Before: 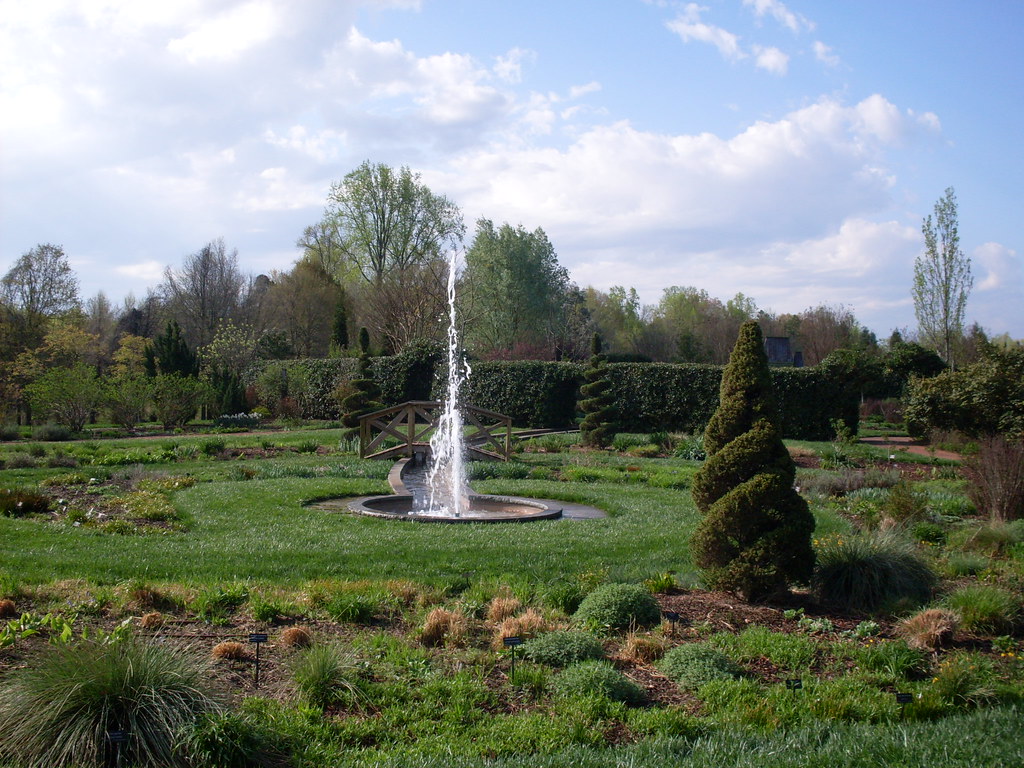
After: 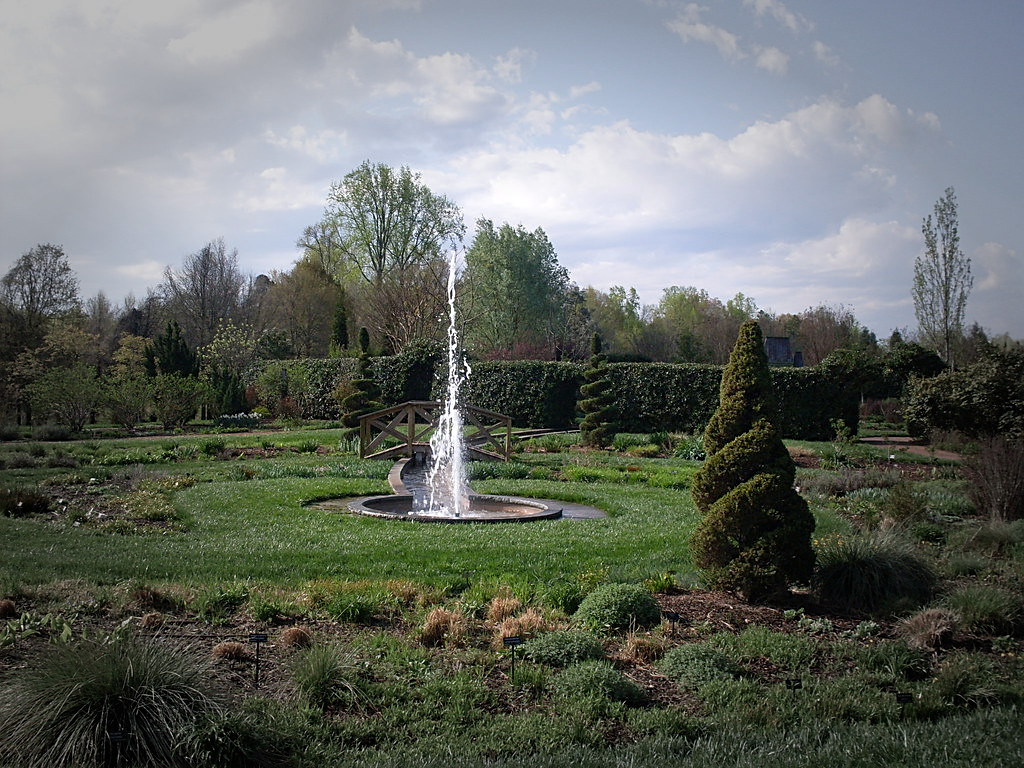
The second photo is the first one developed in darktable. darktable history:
sharpen: on, module defaults
exposure: compensate highlight preservation false
vignetting: fall-off start 48.41%, automatic ratio true, width/height ratio 1.29, unbound false
